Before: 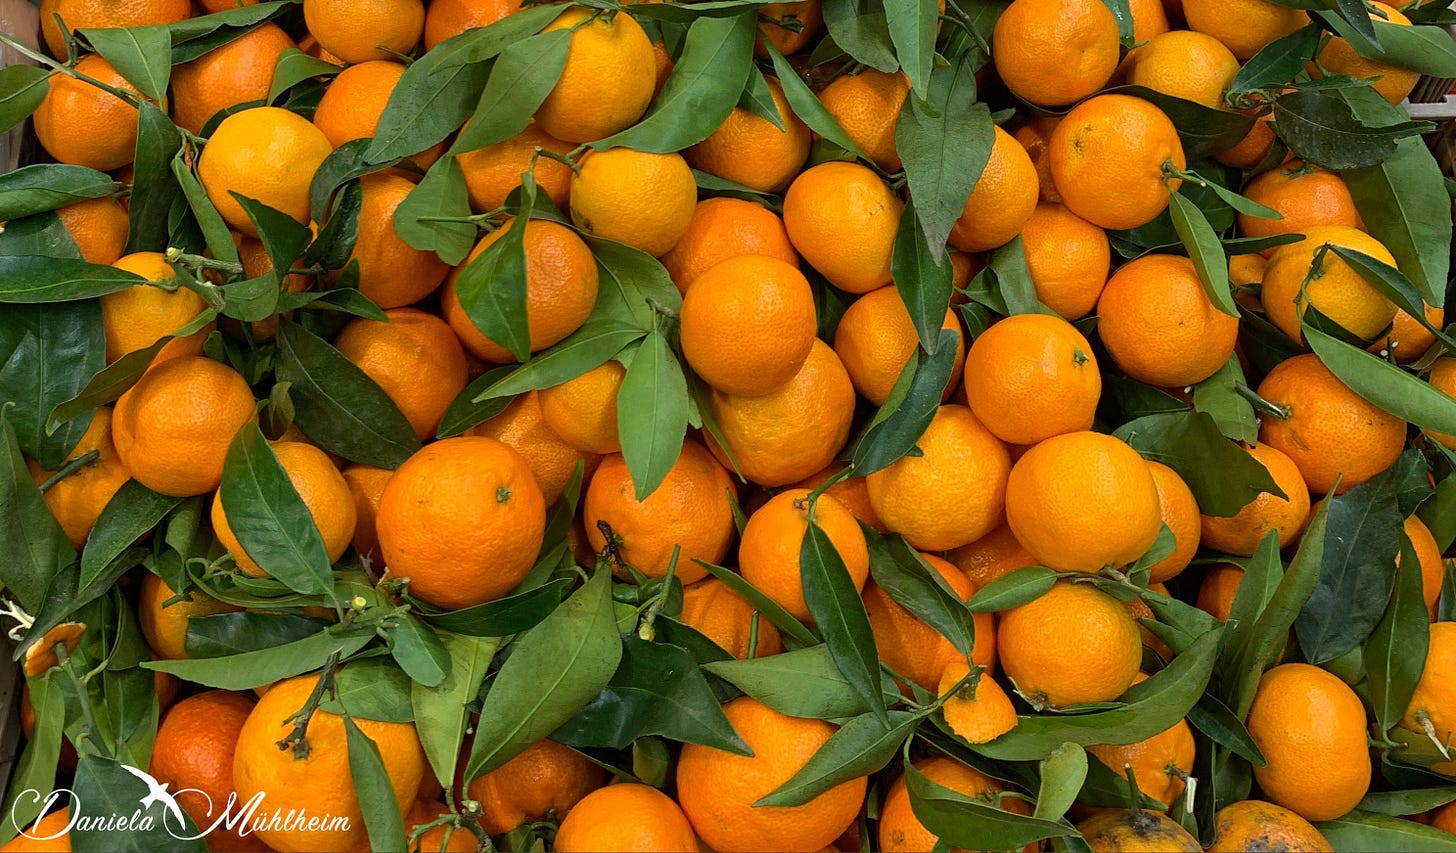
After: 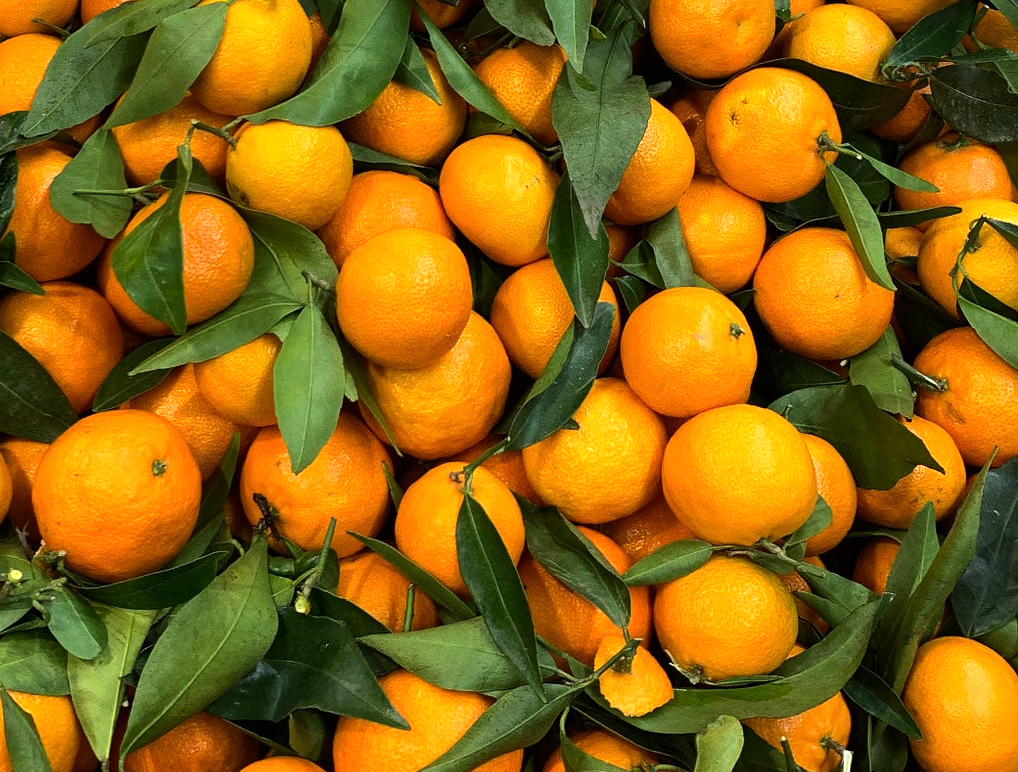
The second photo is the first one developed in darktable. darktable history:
tone equalizer: -8 EV -0.745 EV, -7 EV -0.689 EV, -6 EV -0.591 EV, -5 EV -0.393 EV, -3 EV 0.371 EV, -2 EV 0.6 EV, -1 EV 0.679 EV, +0 EV 0.758 EV, edges refinement/feathering 500, mask exposure compensation -1.57 EV, preserve details no
crop and rotate: left 23.66%, top 3.283%, right 6.355%, bottom 6.173%
